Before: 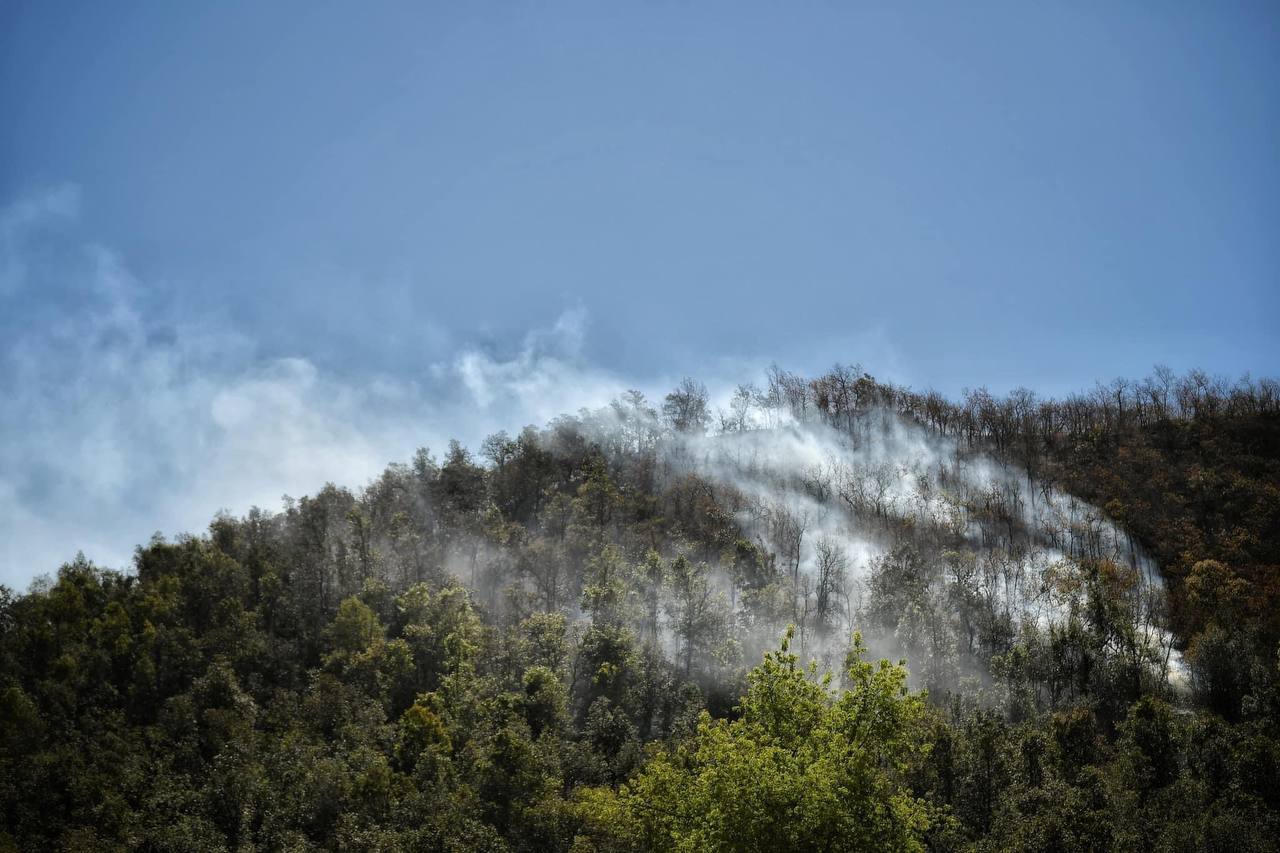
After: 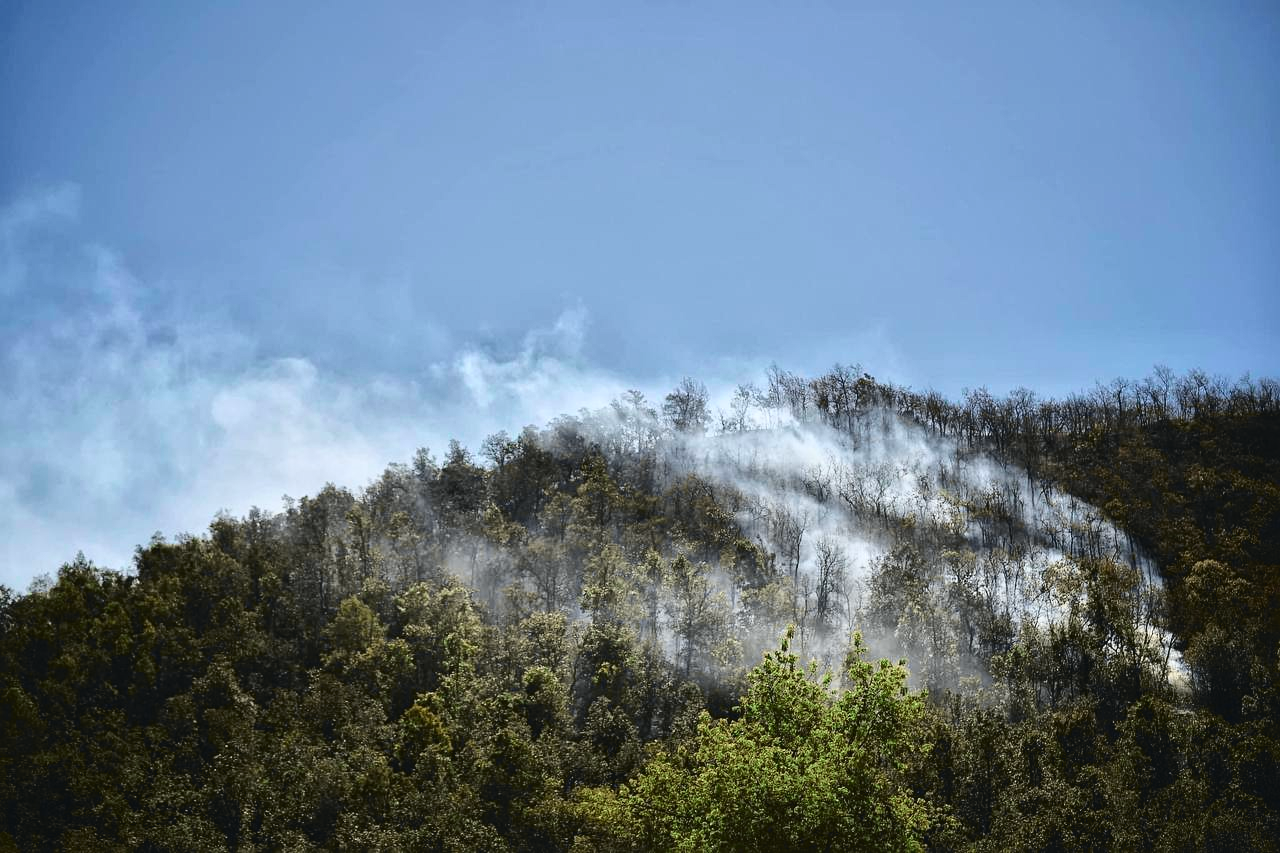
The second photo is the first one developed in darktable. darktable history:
tone curve: curves: ch0 [(0, 0.039) (0.104, 0.103) (0.273, 0.267) (0.448, 0.487) (0.704, 0.761) (0.886, 0.922) (0.994, 0.971)]; ch1 [(0, 0) (0.335, 0.298) (0.446, 0.413) (0.485, 0.487) (0.515, 0.503) (0.566, 0.563) (0.641, 0.655) (1, 1)]; ch2 [(0, 0) (0.314, 0.301) (0.421, 0.411) (0.502, 0.494) (0.528, 0.54) (0.557, 0.559) (0.612, 0.62) (0.722, 0.686) (1, 1)], color space Lab, independent channels, preserve colors none
sharpen: radius 2.129, amount 0.379, threshold 0.023
